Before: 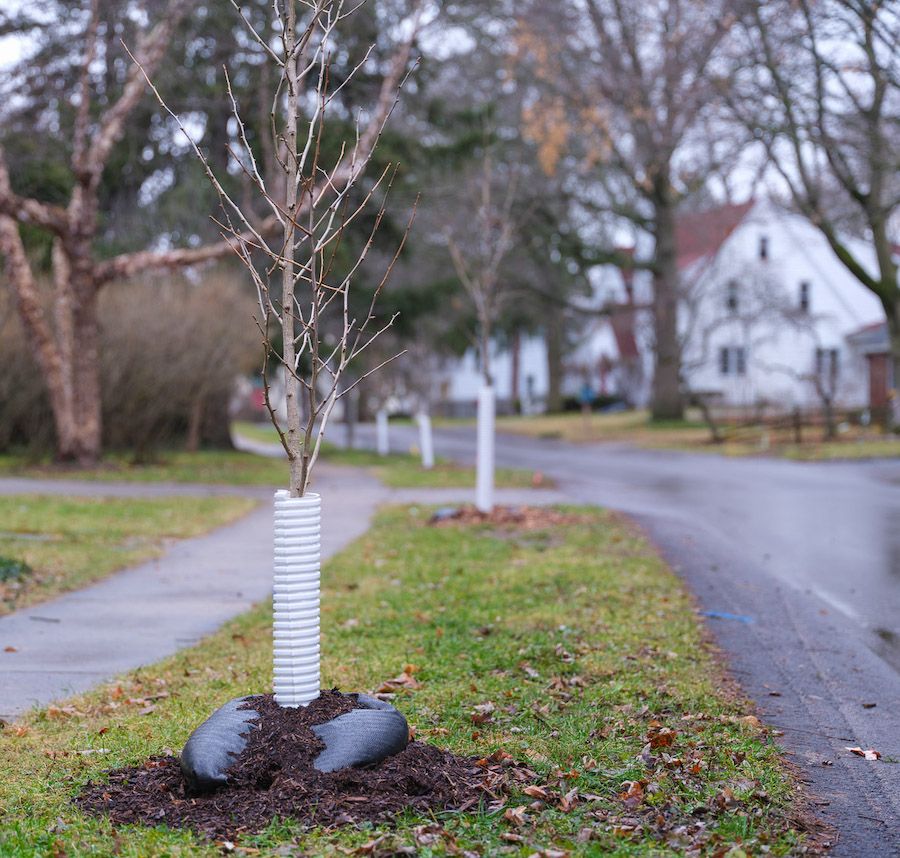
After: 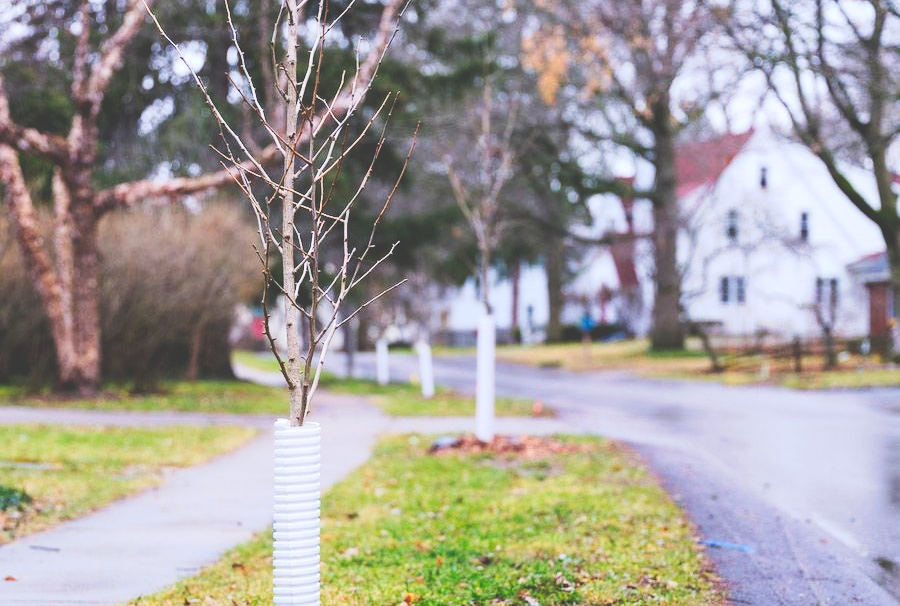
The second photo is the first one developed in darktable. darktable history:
tone curve: curves: ch0 [(0, 0) (0.003, 0.235) (0.011, 0.235) (0.025, 0.235) (0.044, 0.235) (0.069, 0.235) (0.1, 0.237) (0.136, 0.239) (0.177, 0.243) (0.224, 0.256) (0.277, 0.287) (0.335, 0.329) (0.399, 0.391) (0.468, 0.476) (0.543, 0.574) (0.623, 0.683) (0.709, 0.778) (0.801, 0.869) (0.898, 0.924) (1, 1)], preserve colors none
crop and rotate: top 8.293%, bottom 20.996%
contrast brightness saturation: contrast 0.2, brightness 0.16, saturation 0.22
